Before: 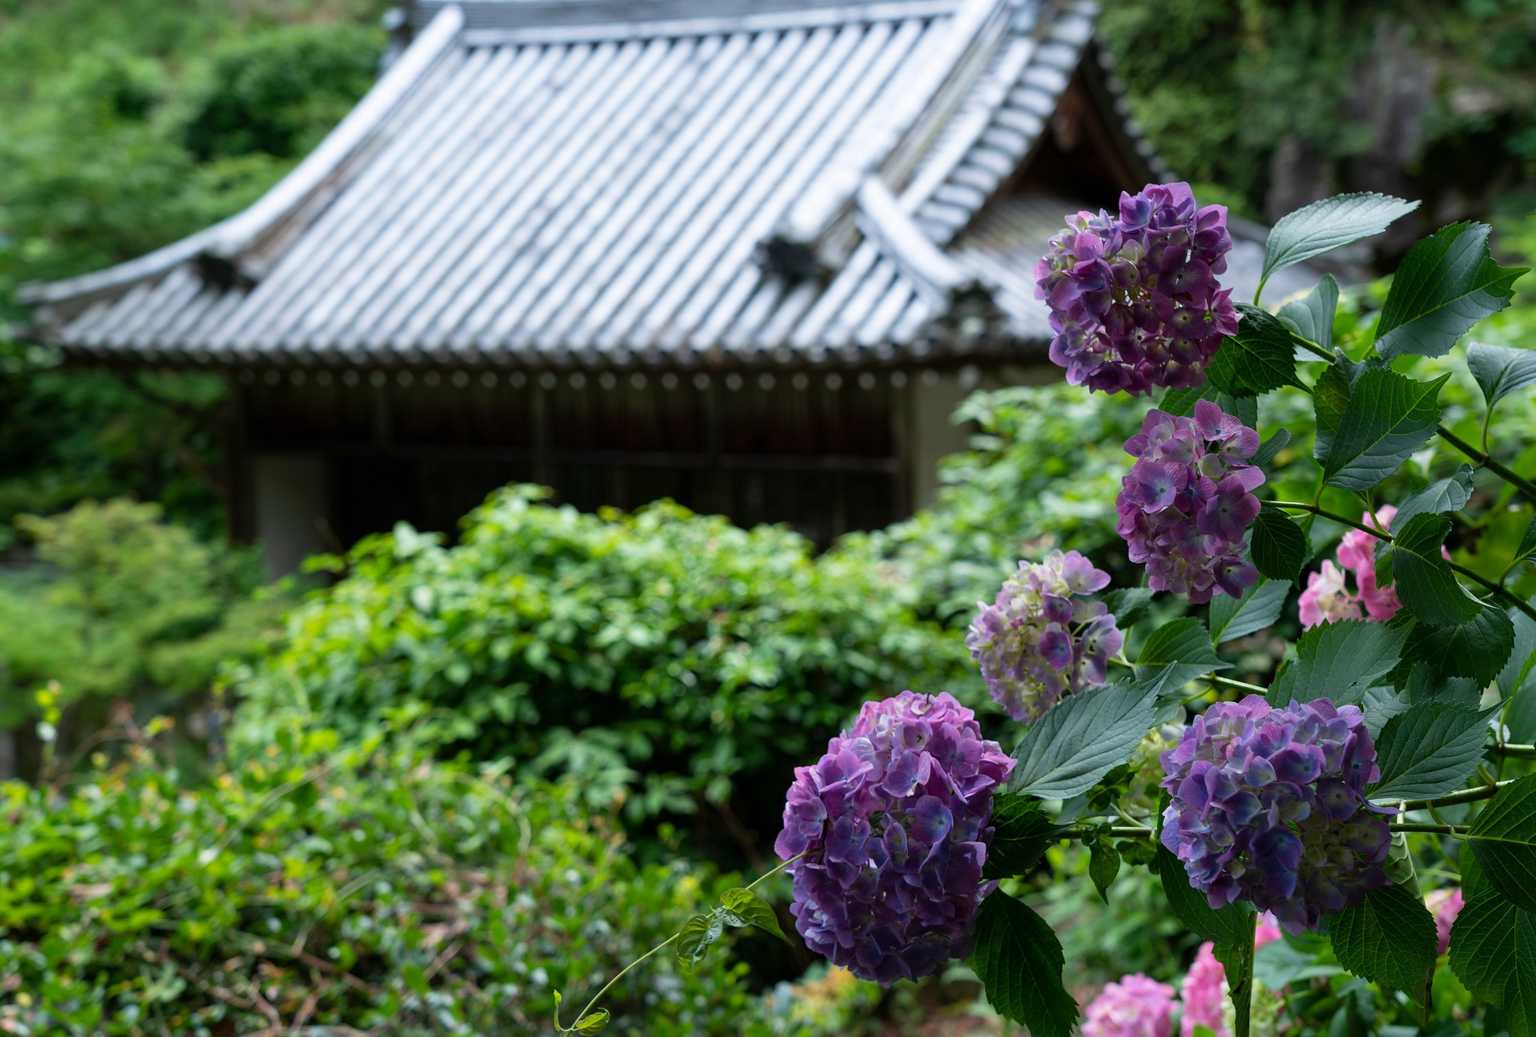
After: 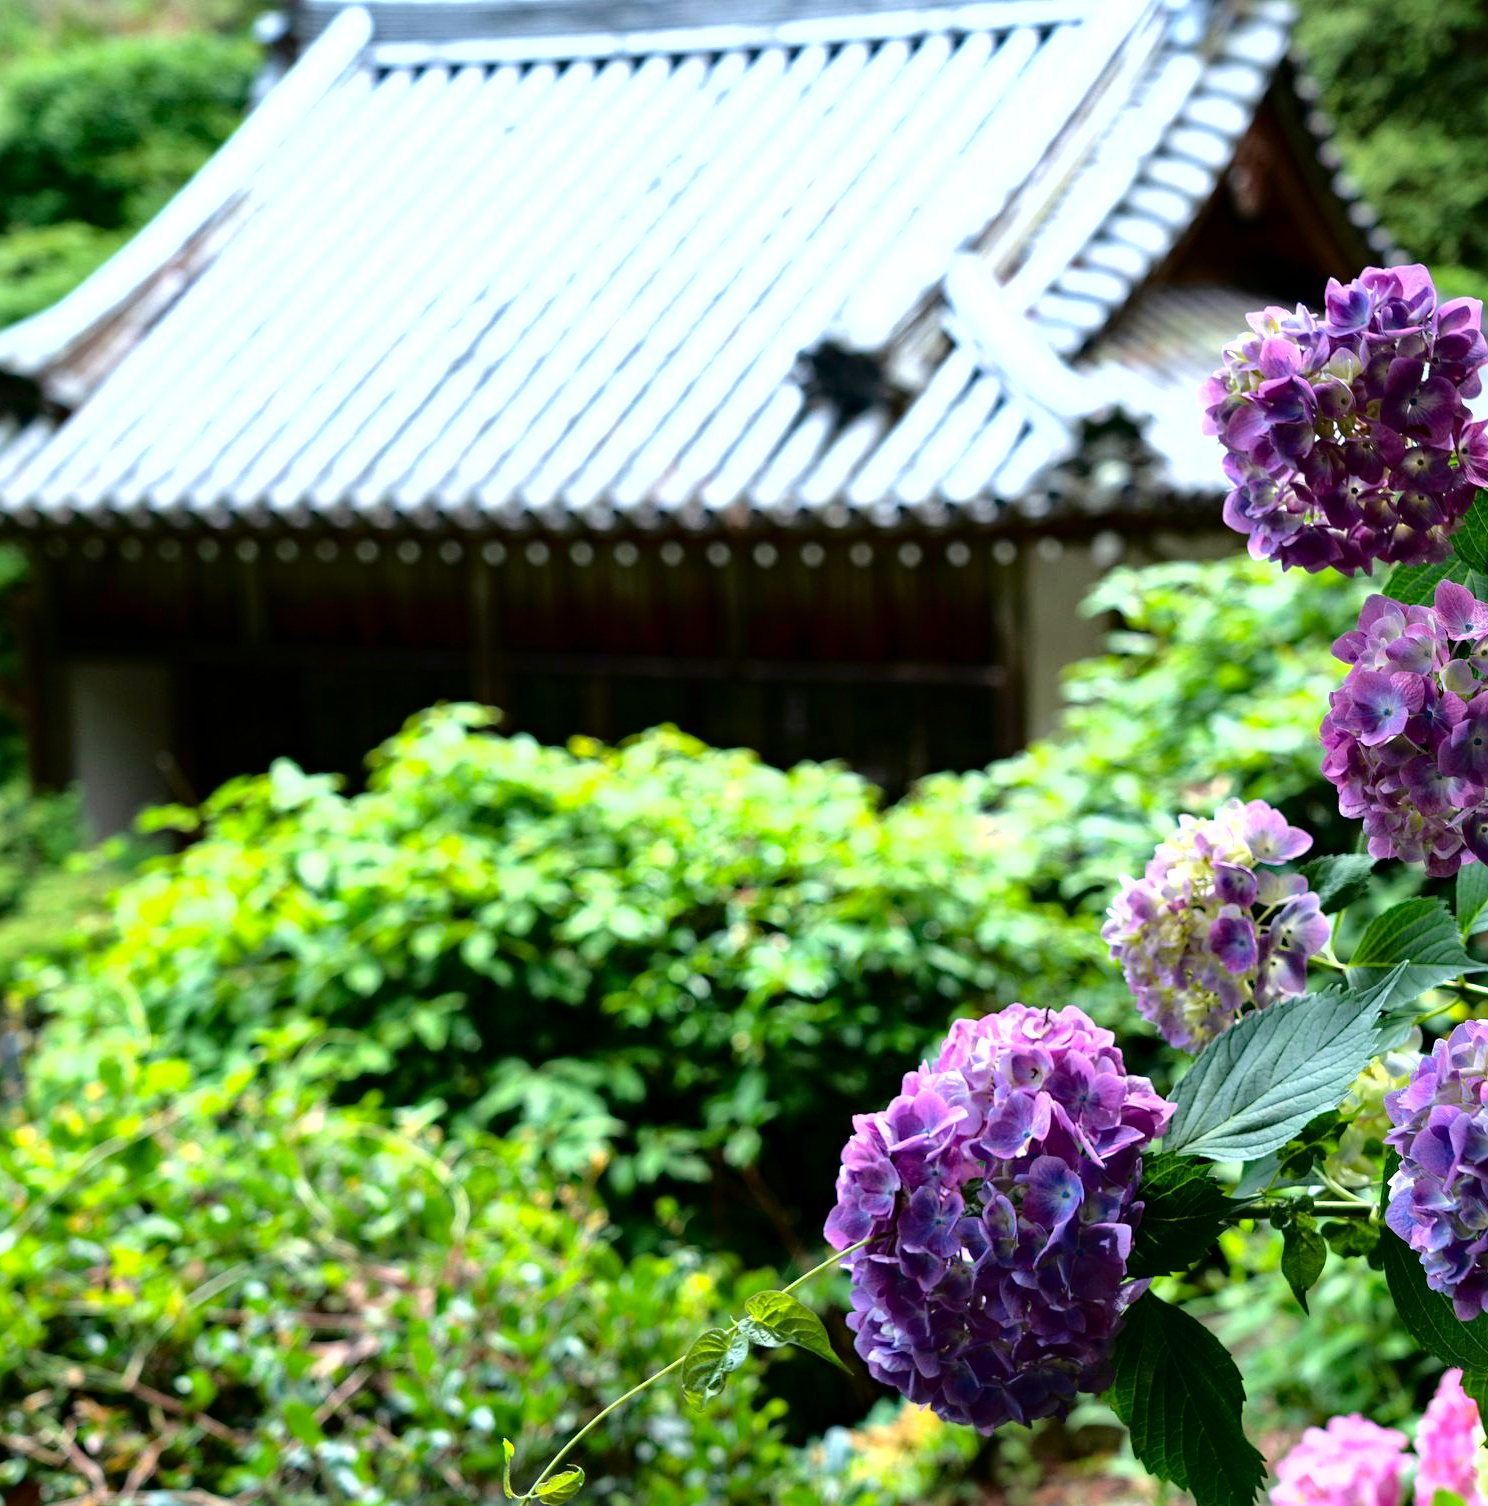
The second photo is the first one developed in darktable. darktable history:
exposure: black level correction 0, exposure 1.2 EV, compensate exposure bias true, compensate highlight preservation false
crop and rotate: left 13.537%, right 19.796%
fill light: exposure -2 EV, width 8.6
haze removal: compatibility mode true, adaptive false
shadows and highlights: shadows 37.27, highlights -28.18, soften with gaussian
